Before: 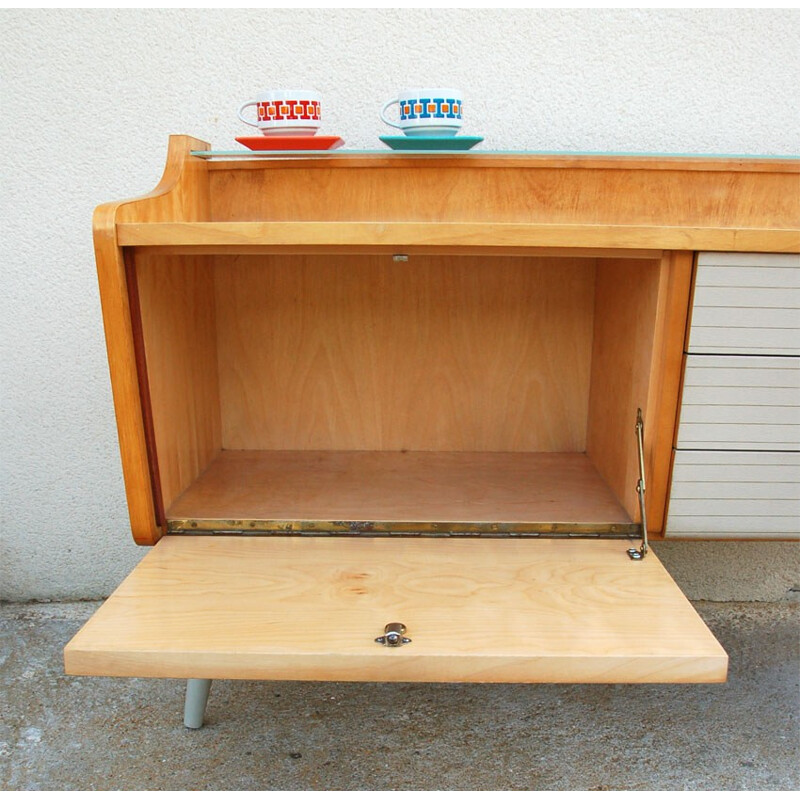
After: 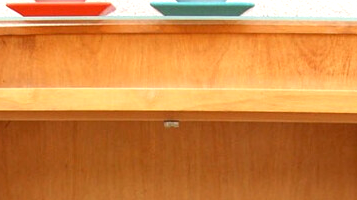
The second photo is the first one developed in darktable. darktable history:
color correction: highlights a* 6.27, highlights b* 8.19, shadows a* 5.94, shadows b* 7.23, saturation 0.9
exposure: black level correction 0.001, exposure 0.5 EV, compensate exposure bias true, compensate highlight preservation false
crop: left 28.64%, top 16.832%, right 26.637%, bottom 58.055%
